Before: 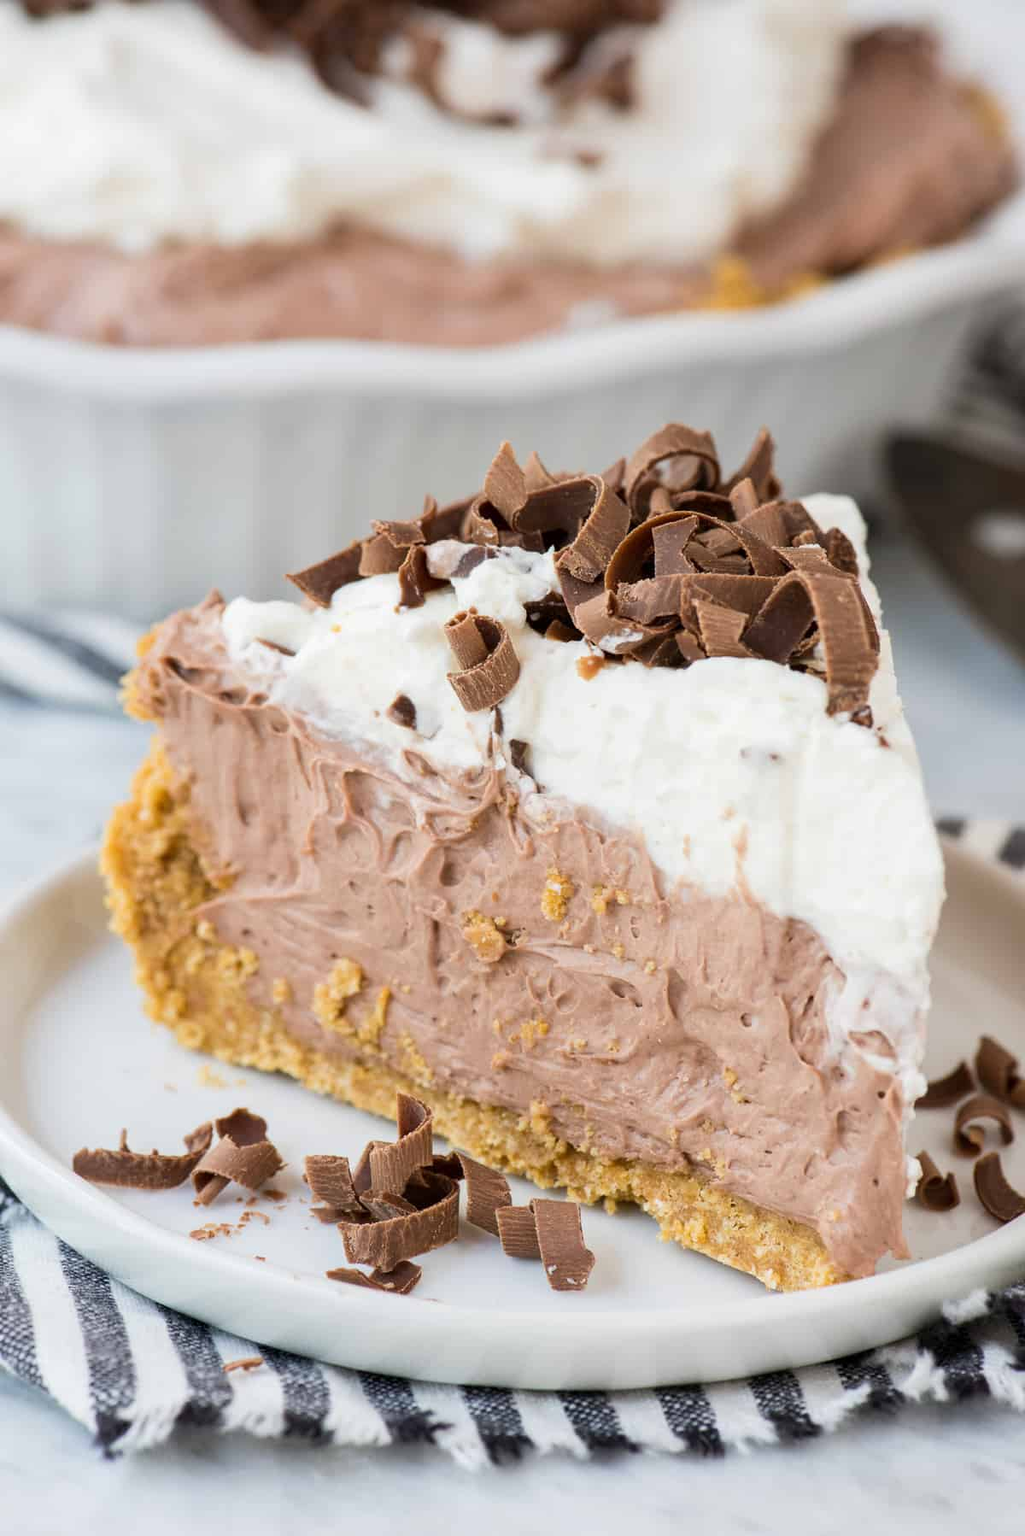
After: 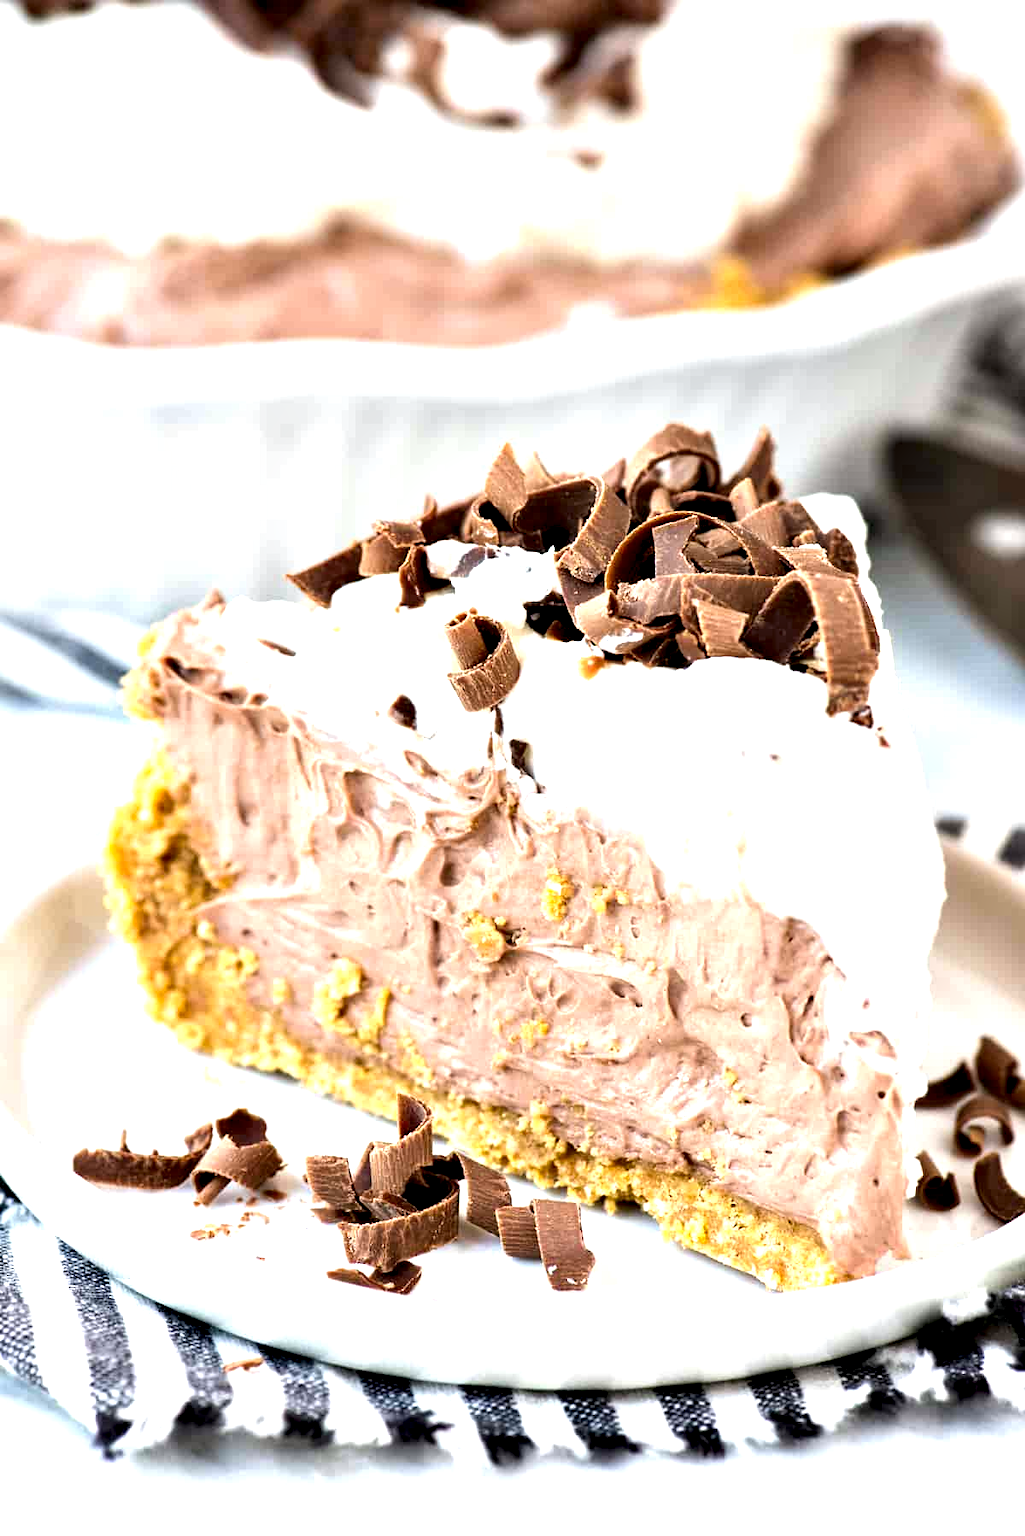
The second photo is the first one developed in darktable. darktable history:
contrast equalizer: octaves 7, y [[0.6 ×6], [0.55 ×6], [0 ×6], [0 ×6], [0 ×6]]
exposure: black level correction 0, exposure 1 EV, compensate highlight preservation false
